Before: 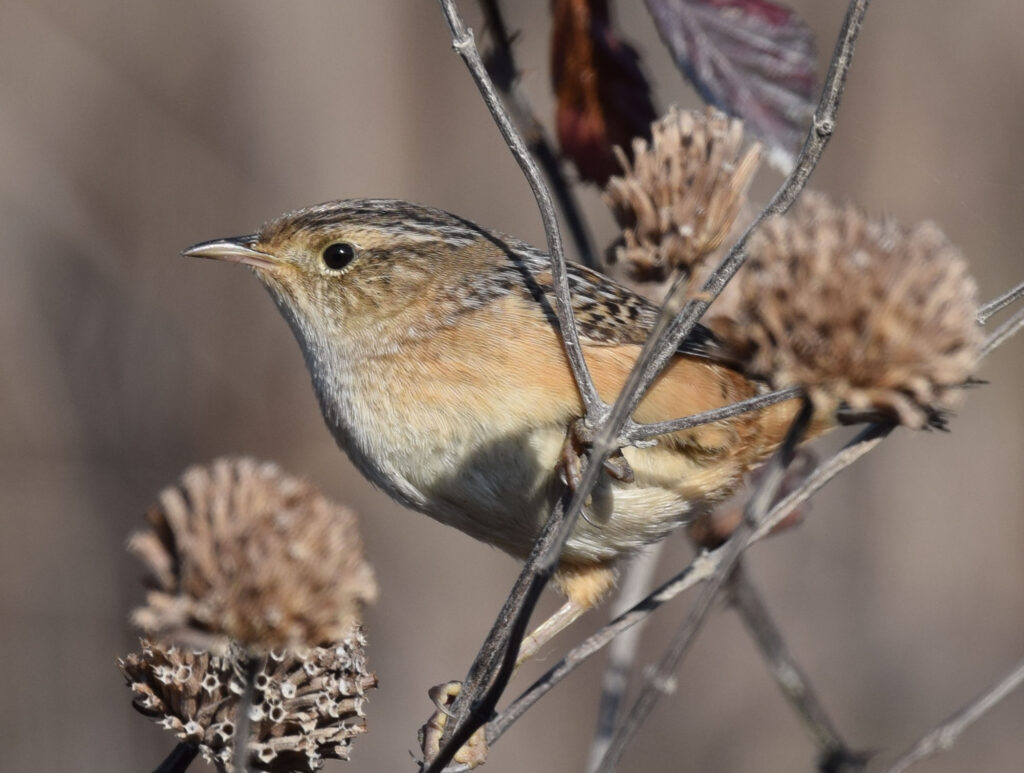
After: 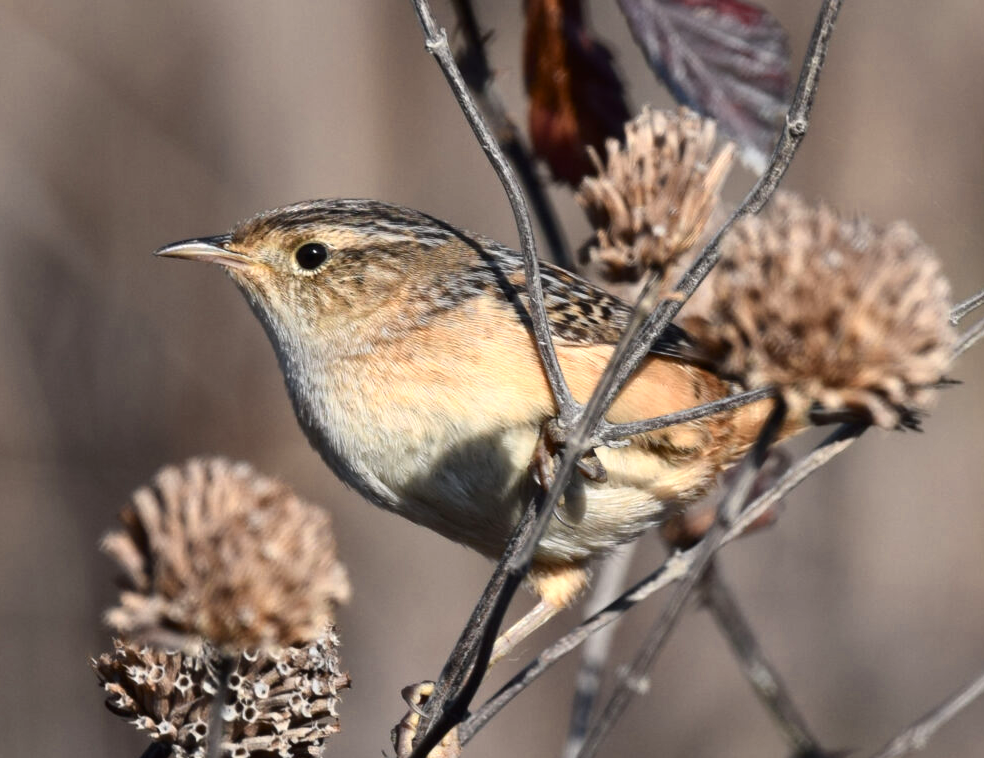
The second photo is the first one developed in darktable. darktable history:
contrast brightness saturation: contrast 0.15, brightness -0.009, saturation 0.1
color zones: curves: ch0 [(0.018, 0.548) (0.197, 0.654) (0.425, 0.447) (0.605, 0.658) (0.732, 0.579)]; ch1 [(0.105, 0.531) (0.224, 0.531) (0.386, 0.39) (0.618, 0.456) (0.732, 0.456) (0.956, 0.421)]; ch2 [(0.039, 0.583) (0.215, 0.465) (0.399, 0.544) (0.465, 0.548) (0.614, 0.447) (0.724, 0.43) (0.882, 0.623) (0.956, 0.632)]
crop and rotate: left 2.716%, right 1.14%, bottom 1.814%
